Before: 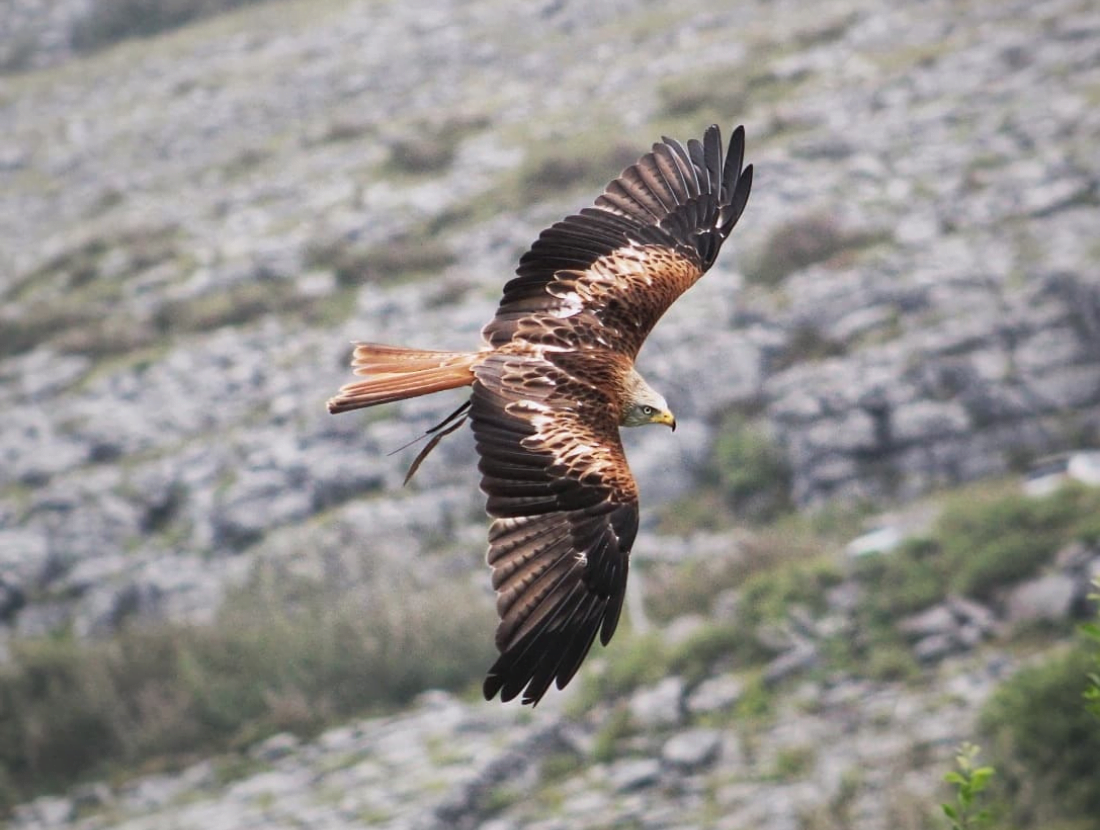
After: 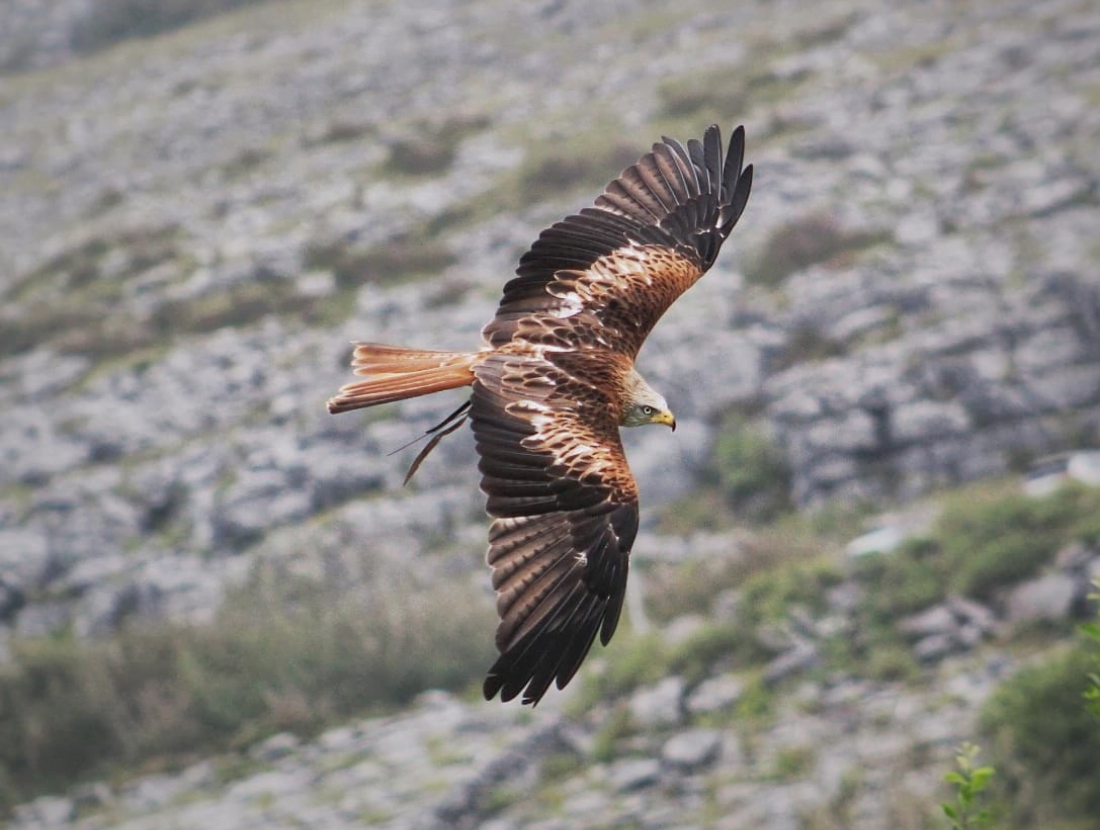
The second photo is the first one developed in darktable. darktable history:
shadows and highlights: shadows 40.03, highlights -59.75, highlights color adjustment 0.461%
